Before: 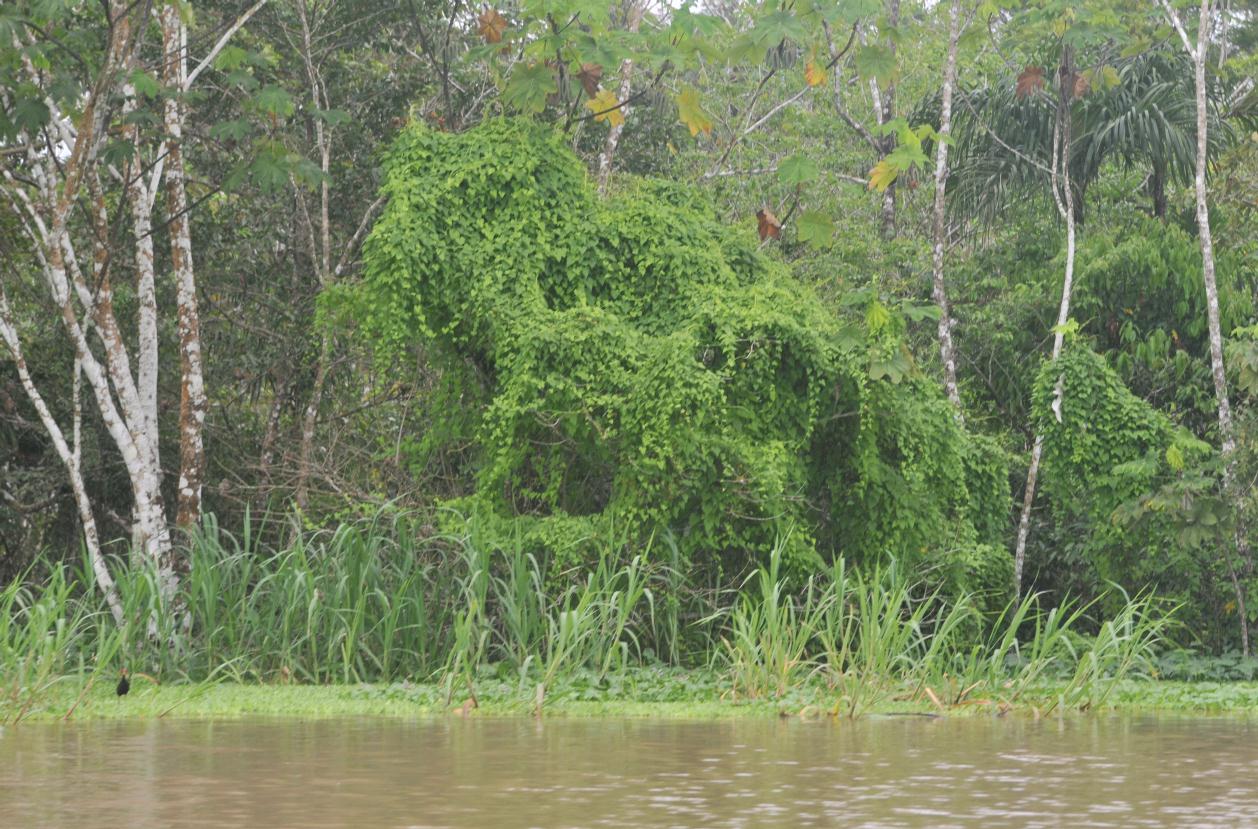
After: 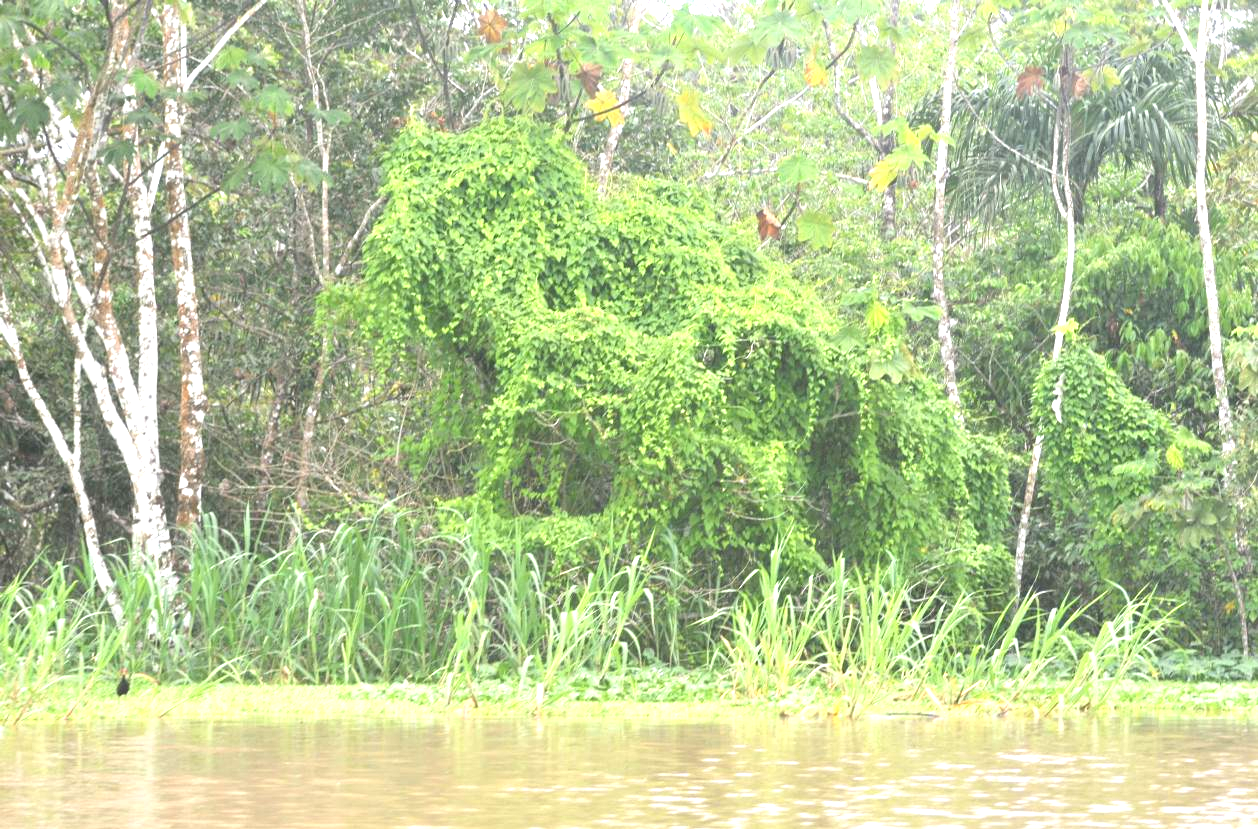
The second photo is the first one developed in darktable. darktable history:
exposure: black level correction 0, exposure 1.406 EV, compensate exposure bias true, compensate highlight preservation false
